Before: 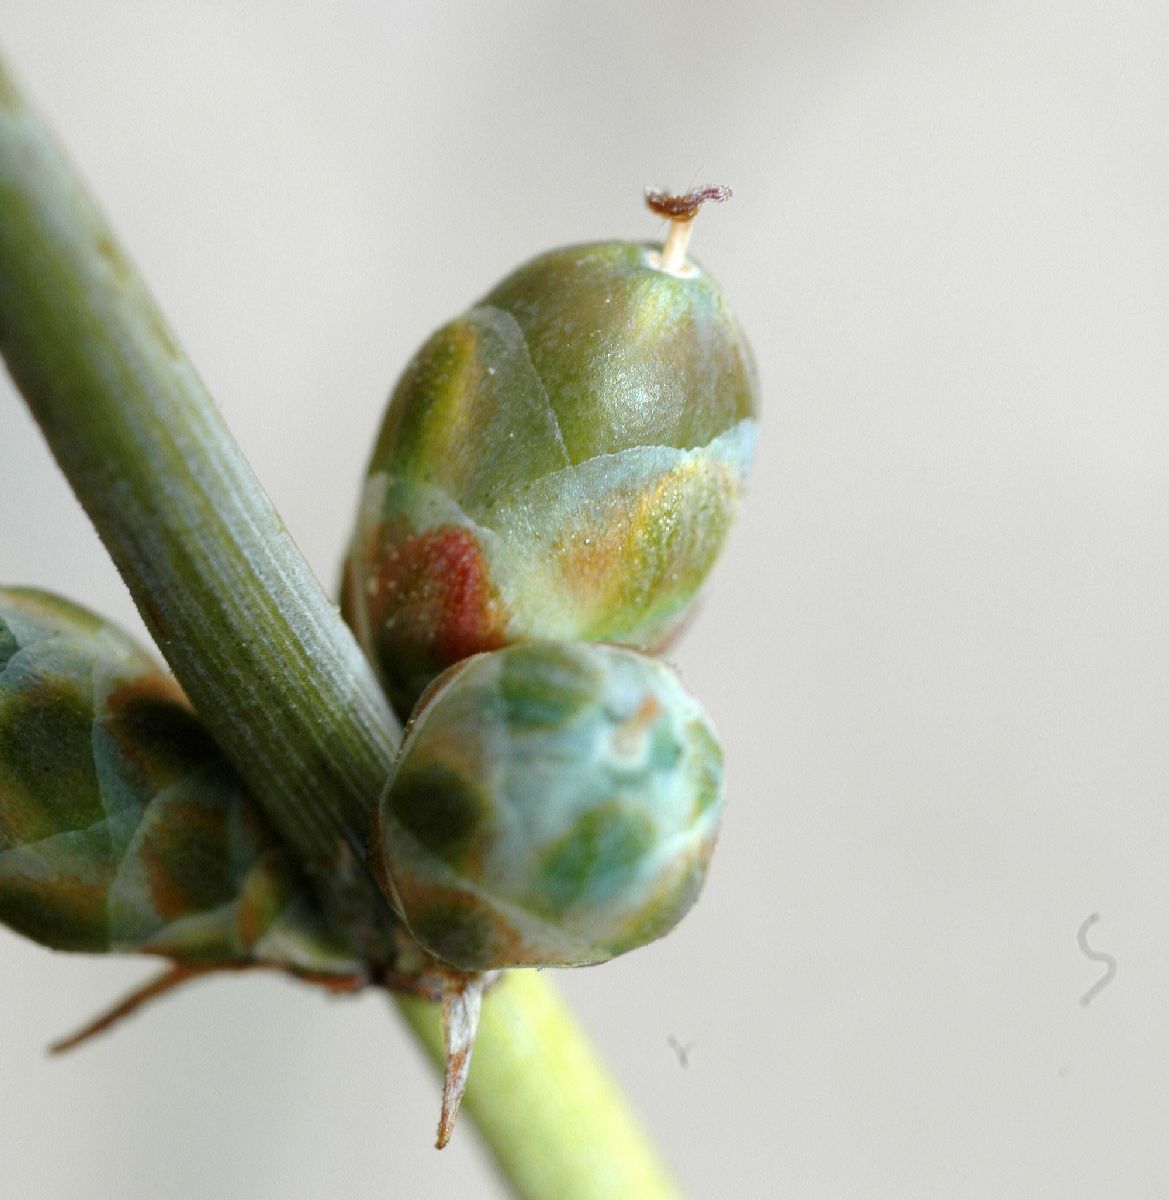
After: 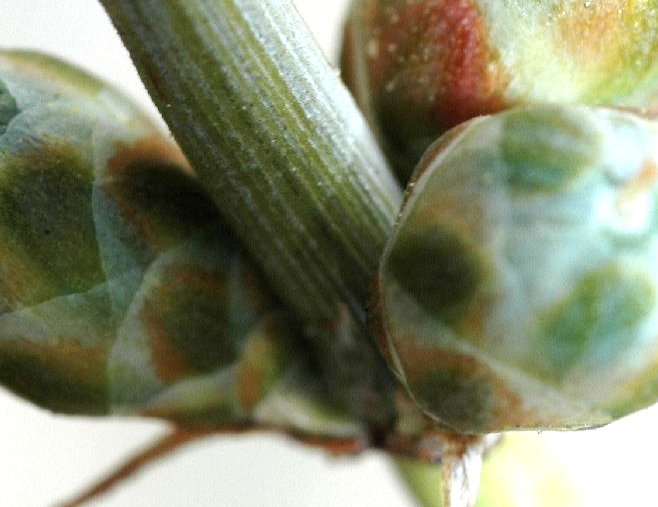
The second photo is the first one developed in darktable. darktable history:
exposure: black level correction 0, exposure 0.693 EV, compensate highlight preservation false
color correction: highlights b* 0.011, saturation 0.856
crop: top 44.754%, right 43.662%, bottom 12.989%
